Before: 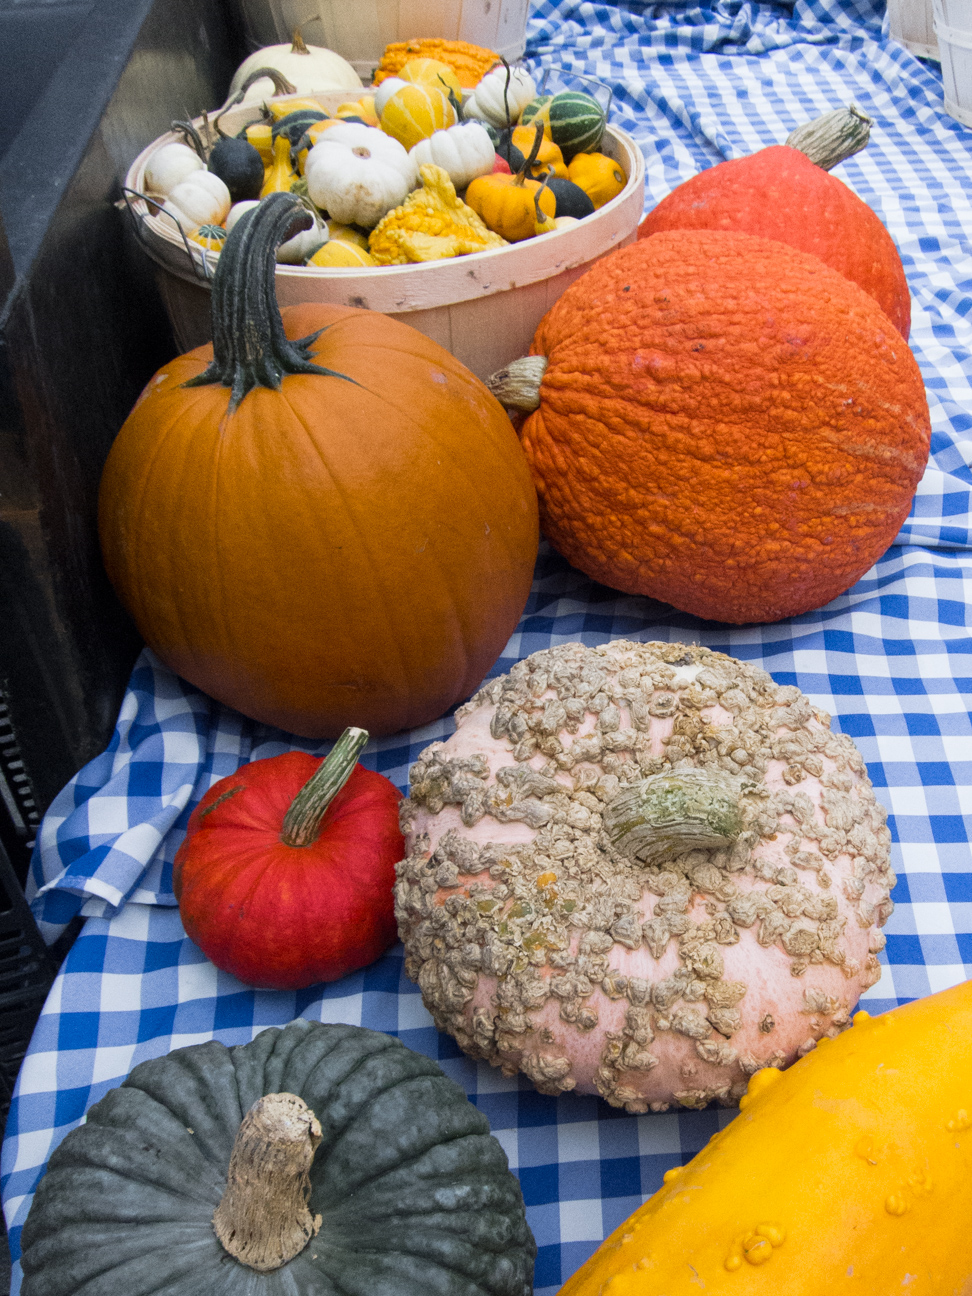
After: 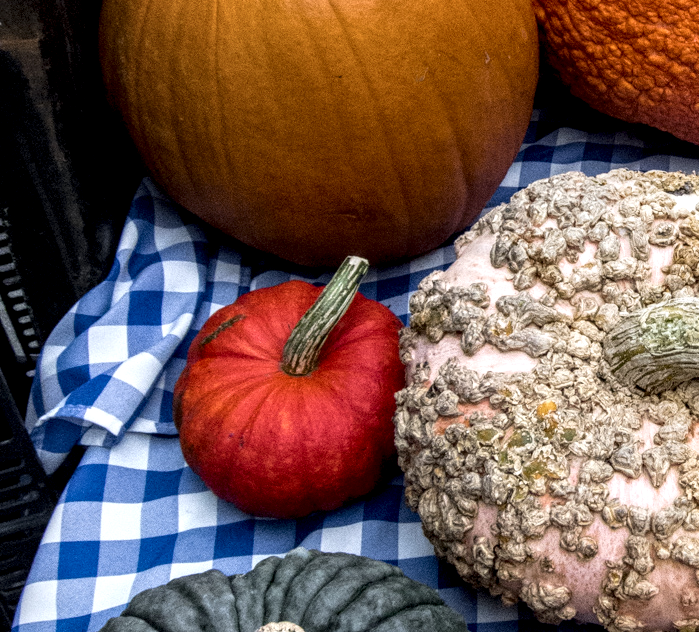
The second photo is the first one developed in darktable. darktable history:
crop: top 36.362%, right 28.035%, bottom 14.811%
local contrast: highlights 19%, detail 188%
